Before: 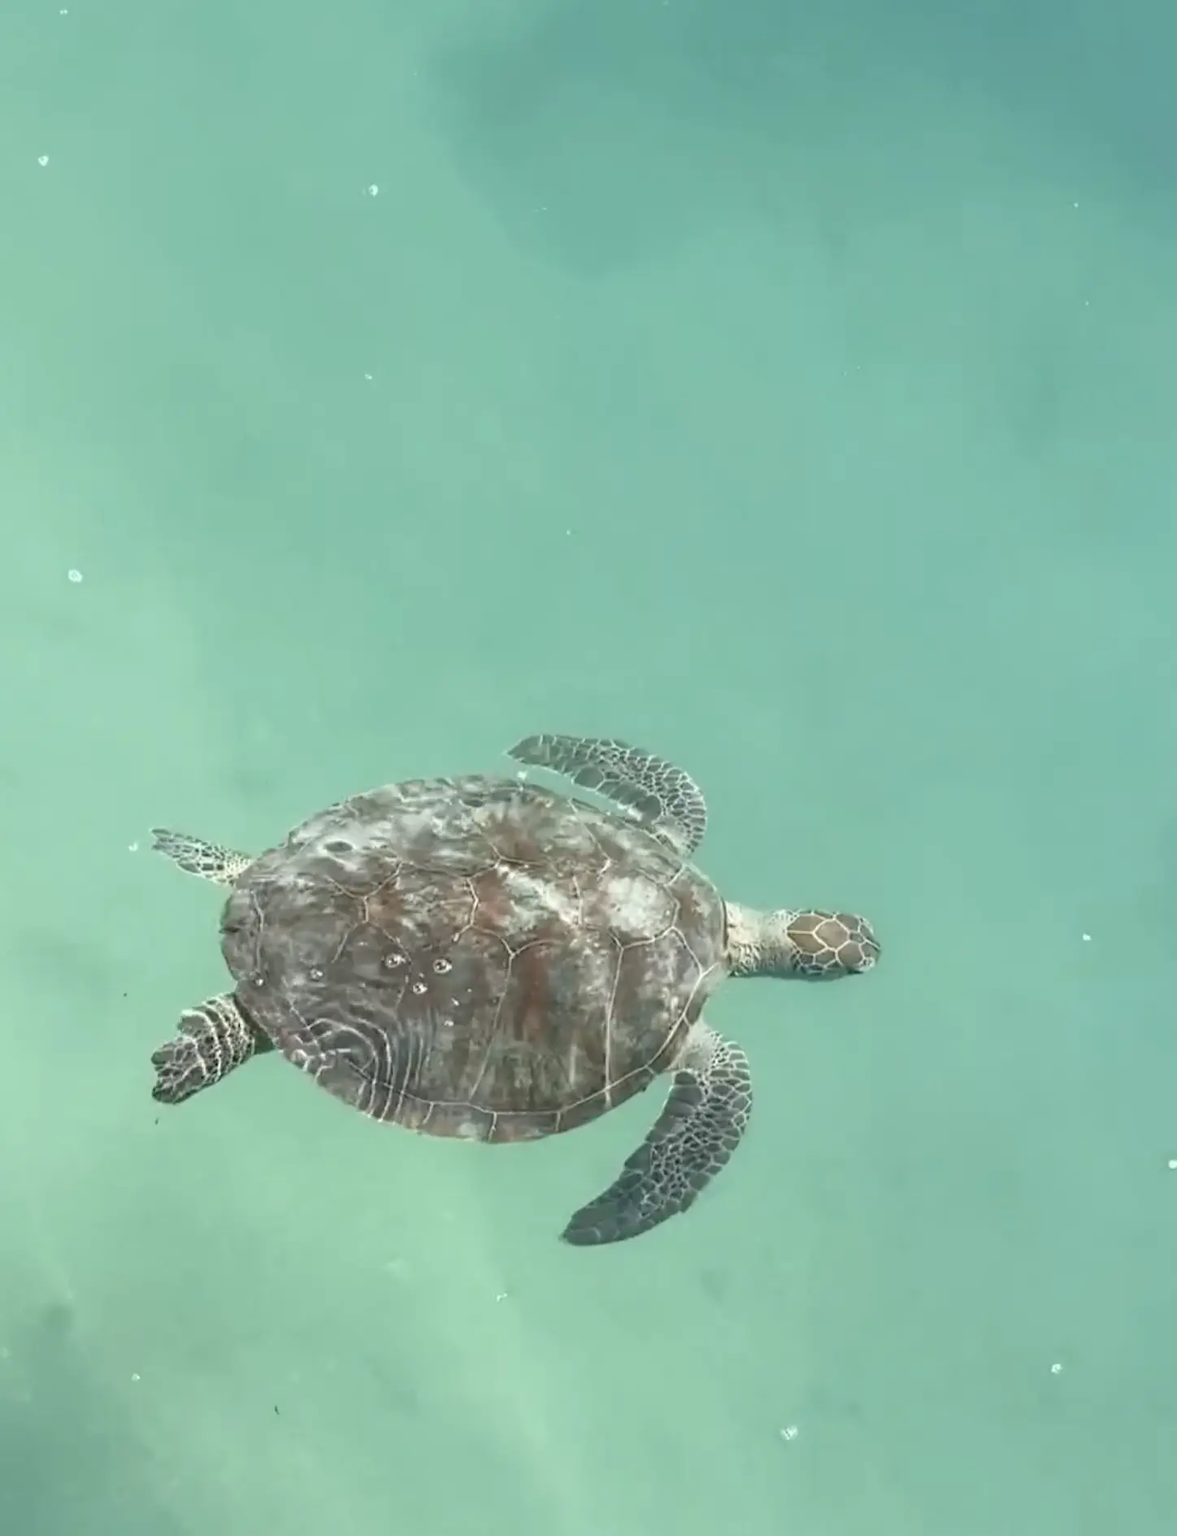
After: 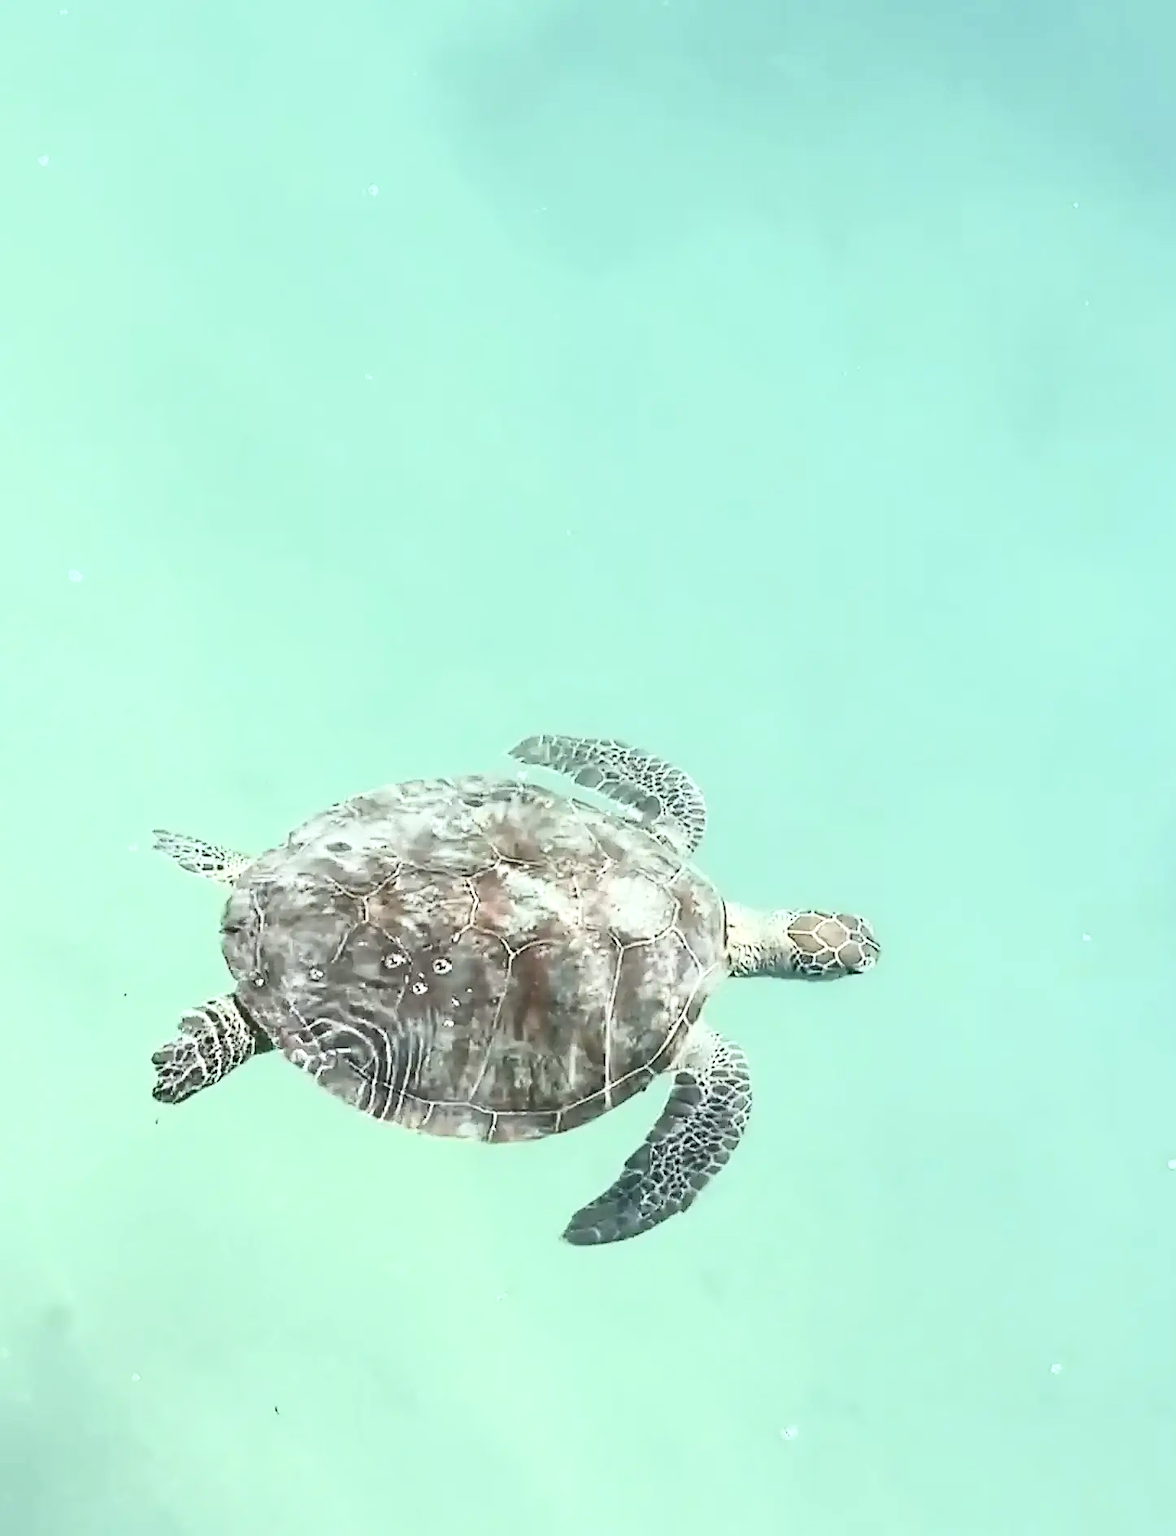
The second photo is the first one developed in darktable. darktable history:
sharpen: radius 1.4, amount 1.25, threshold 0.7
white balance: red 0.988, blue 1.017
contrast brightness saturation: contrast 0.39, brightness 0.1
exposure: exposure 0.29 EV, compensate highlight preservation false
